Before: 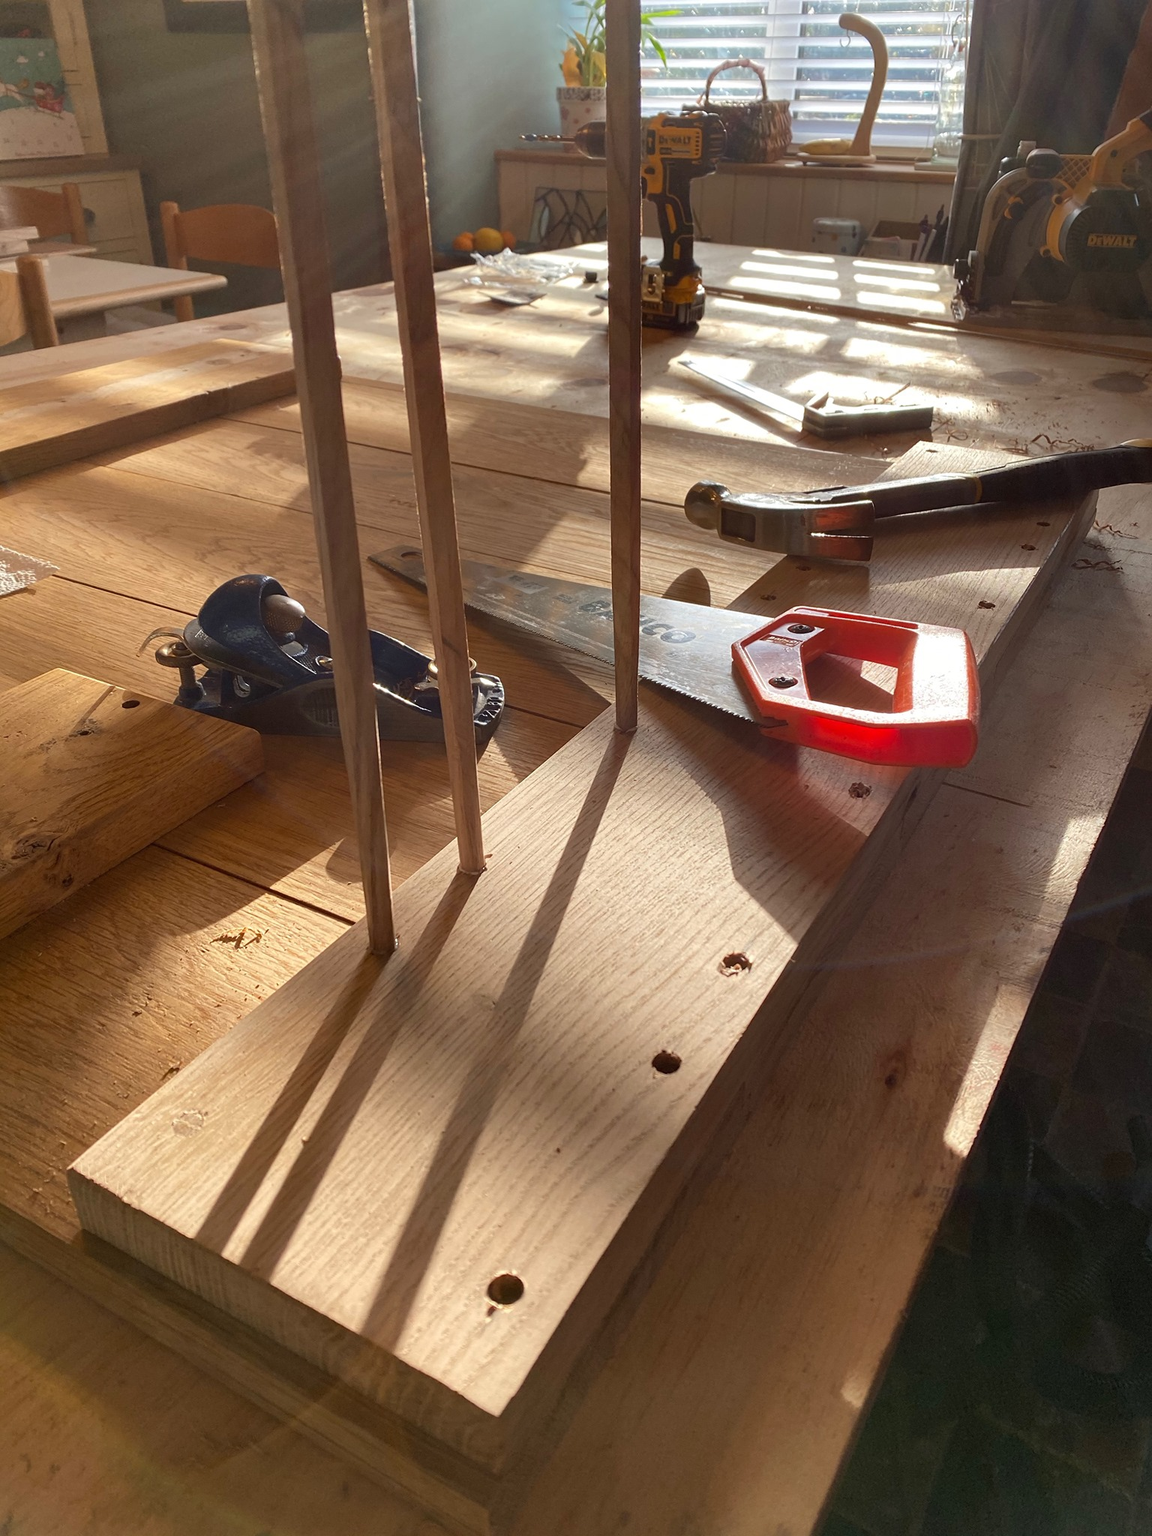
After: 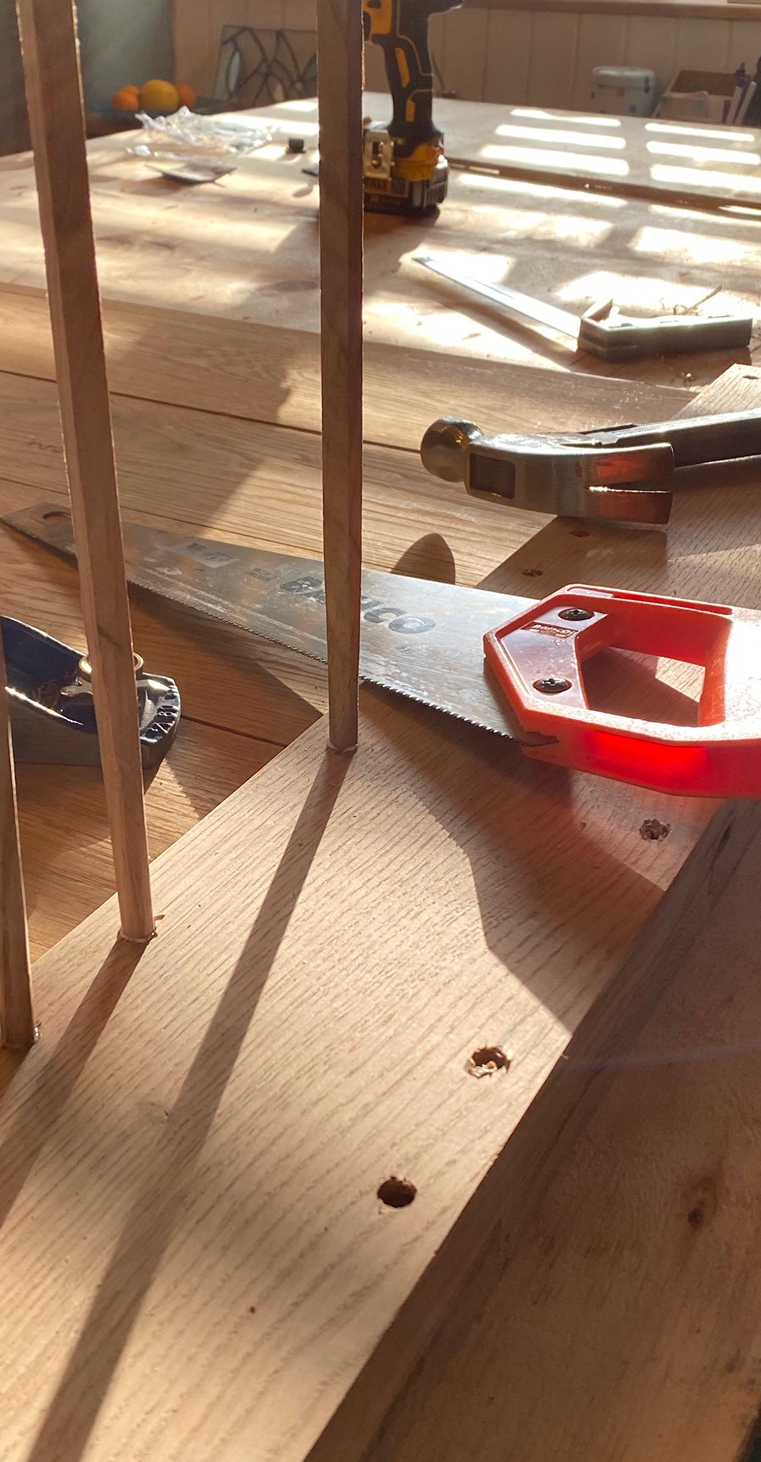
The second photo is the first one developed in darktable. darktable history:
crop: left 32.075%, top 10.976%, right 18.355%, bottom 17.596%
contrast brightness saturation: contrast 0.03, brightness 0.06, saturation 0.13
